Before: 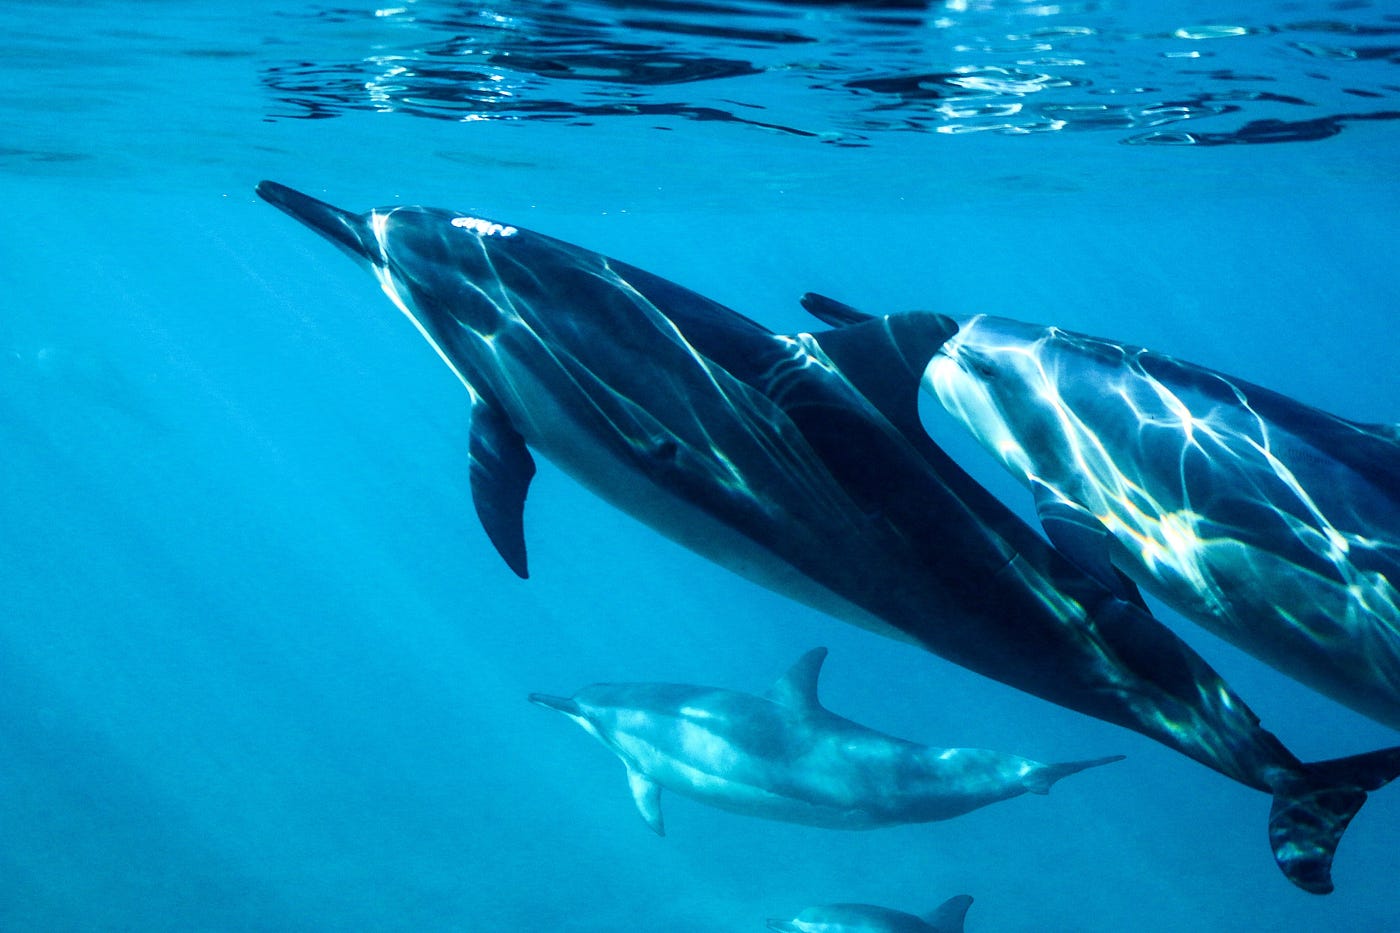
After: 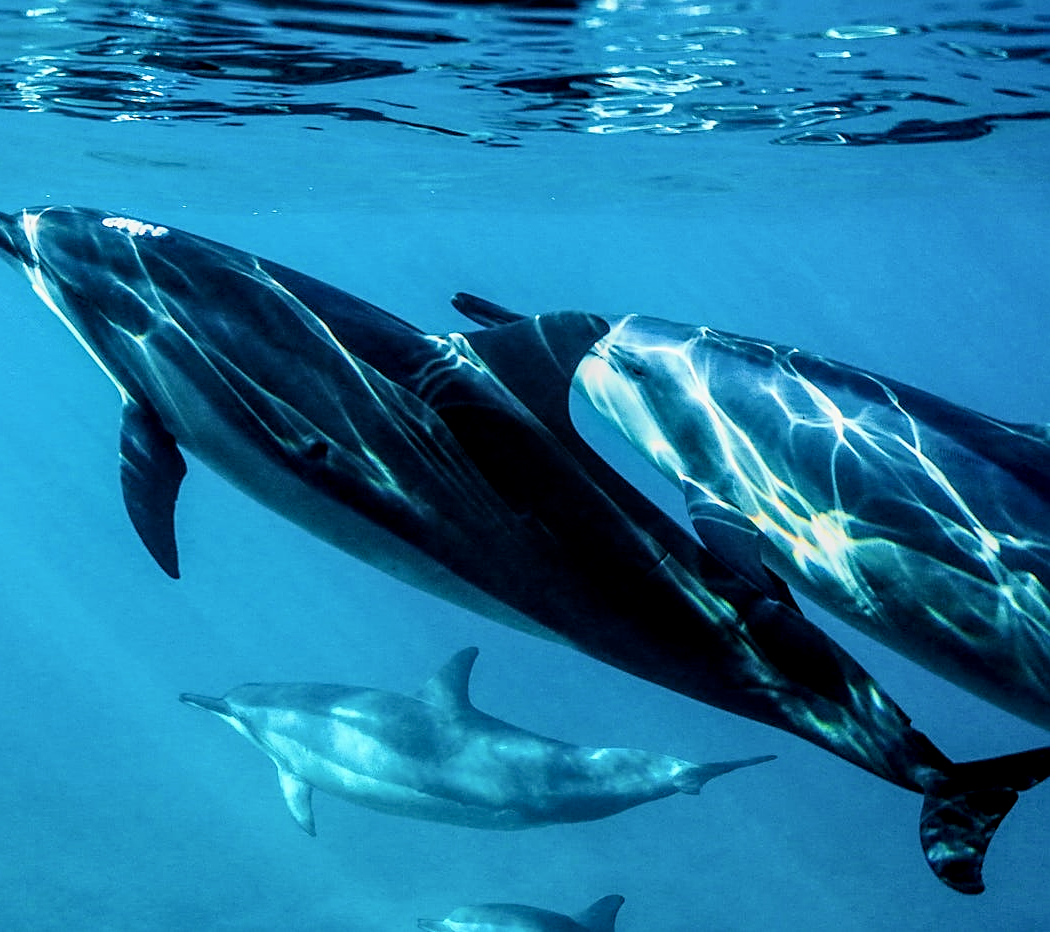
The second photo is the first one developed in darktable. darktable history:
exposure: exposure -0.215 EV, compensate highlight preservation false
local contrast: on, module defaults
sharpen: on, module defaults
filmic rgb: black relative exposure -6.27 EV, white relative exposure 2.79 EV, target black luminance 0%, hardness 4.61, latitude 68%, contrast 1.275, shadows ↔ highlights balance -3.17%, color science v6 (2022)
crop and rotate: left 24.998%
